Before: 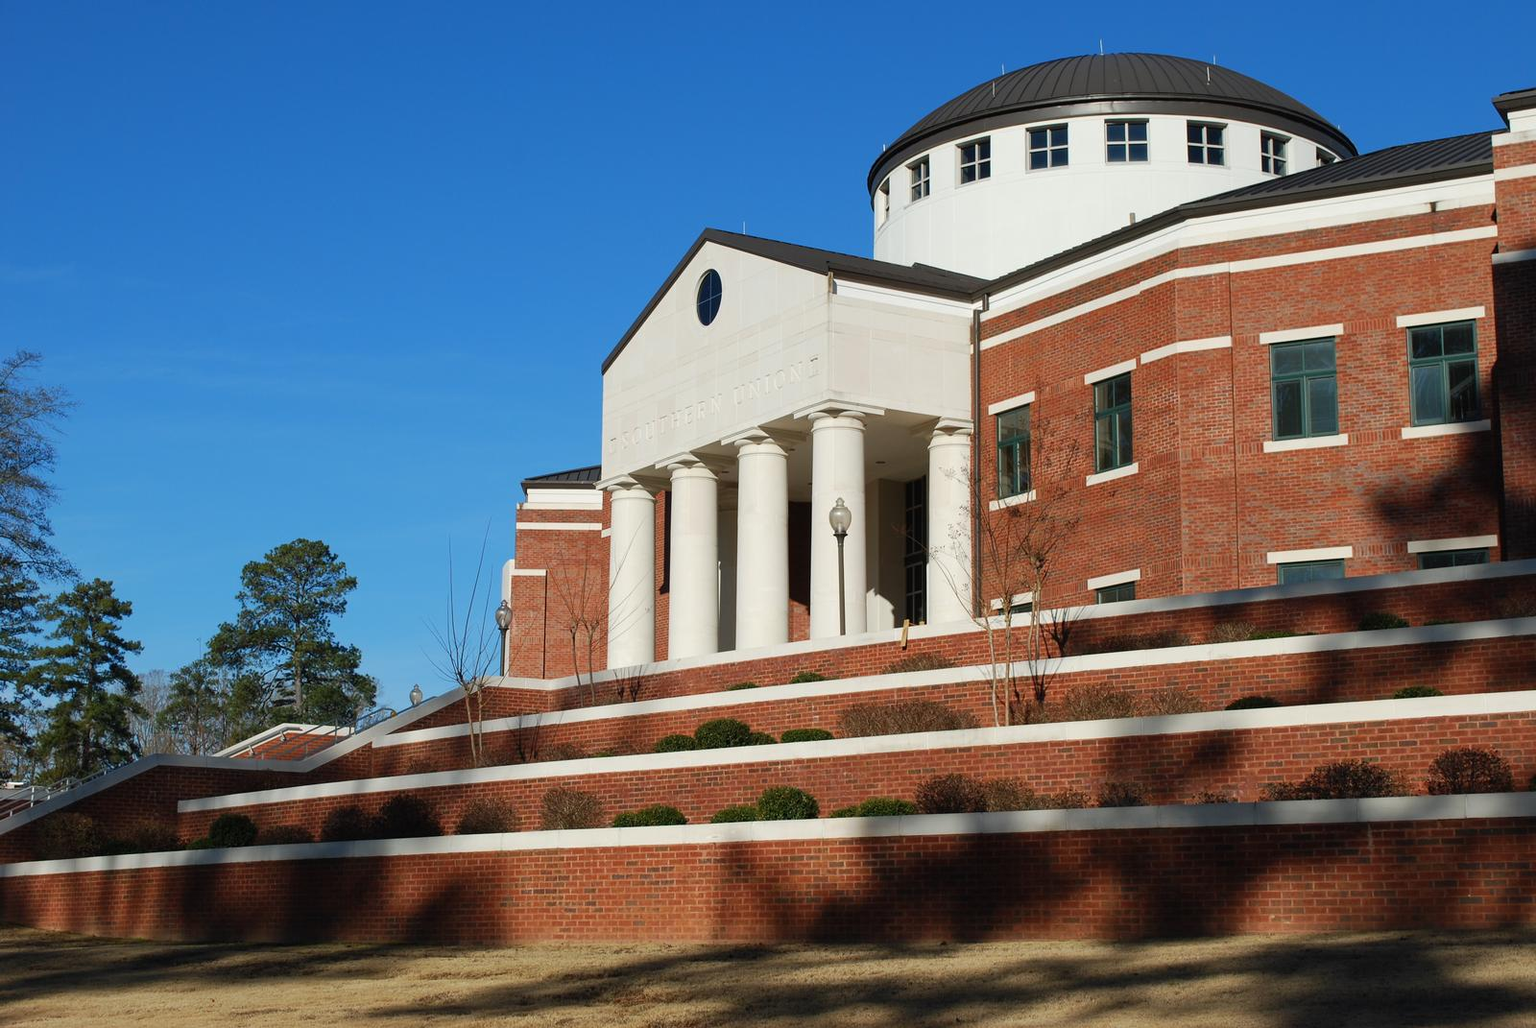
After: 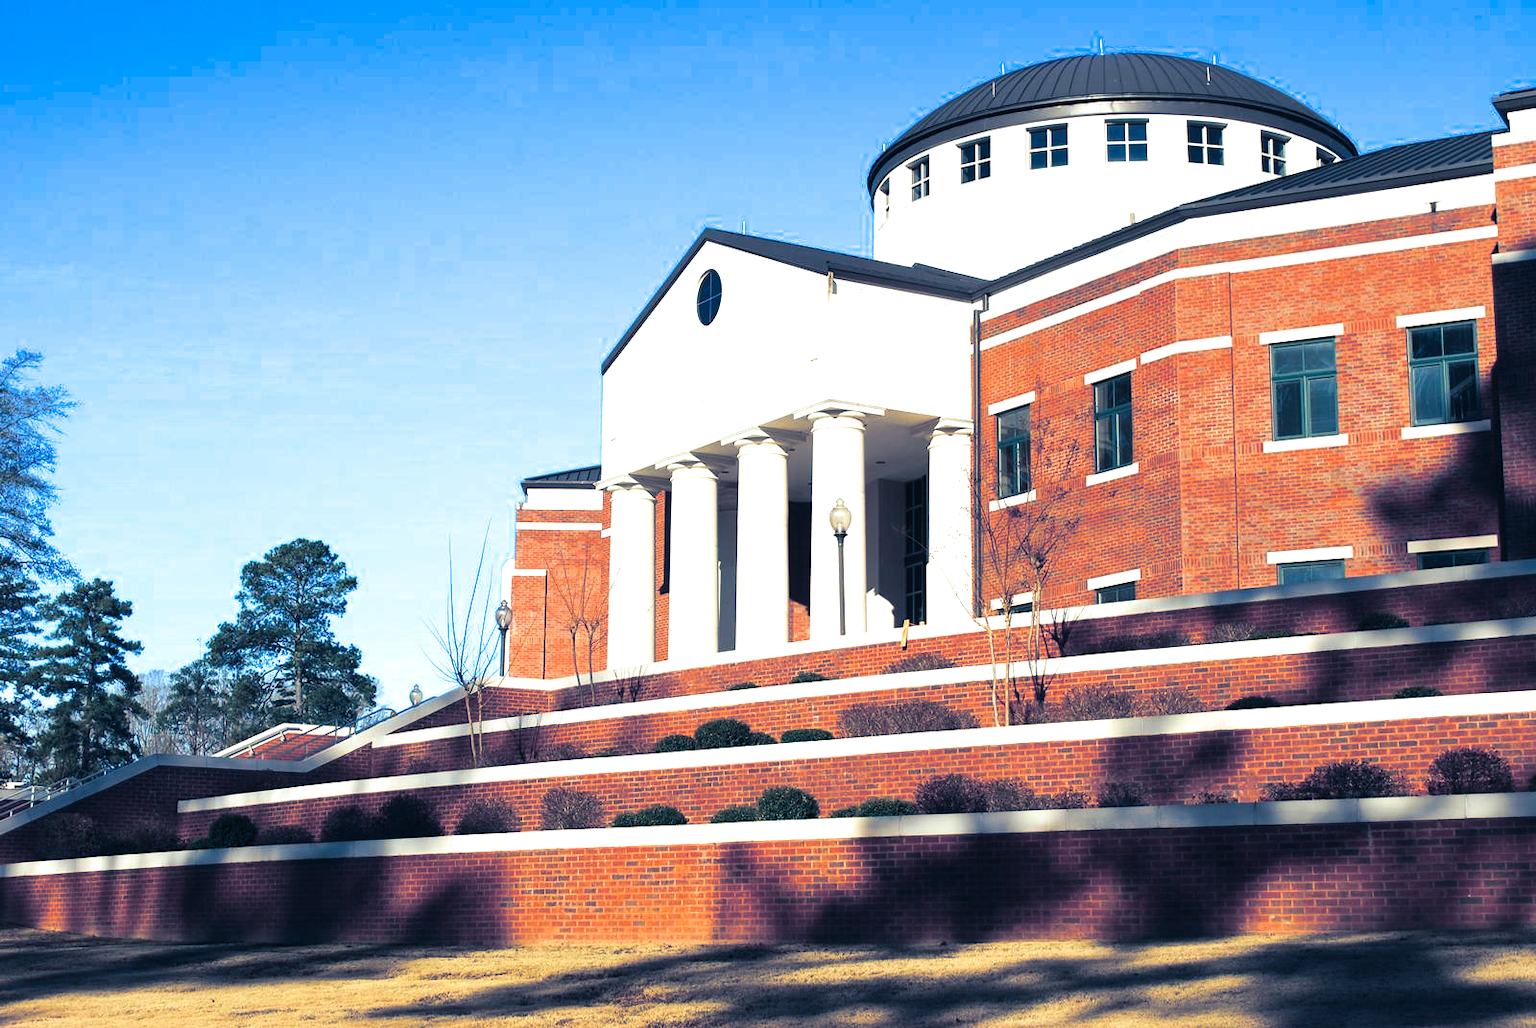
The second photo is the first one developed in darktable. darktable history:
exposure: black level correction 0, exposure 1.1 EV, compensate exposure bias true, compensate highlight preservation false
contrast brightness saturation: contrast 0.08, saturation 0.2
split-toning: shadows › hue 226.8°, shadows › saturation 0.84
